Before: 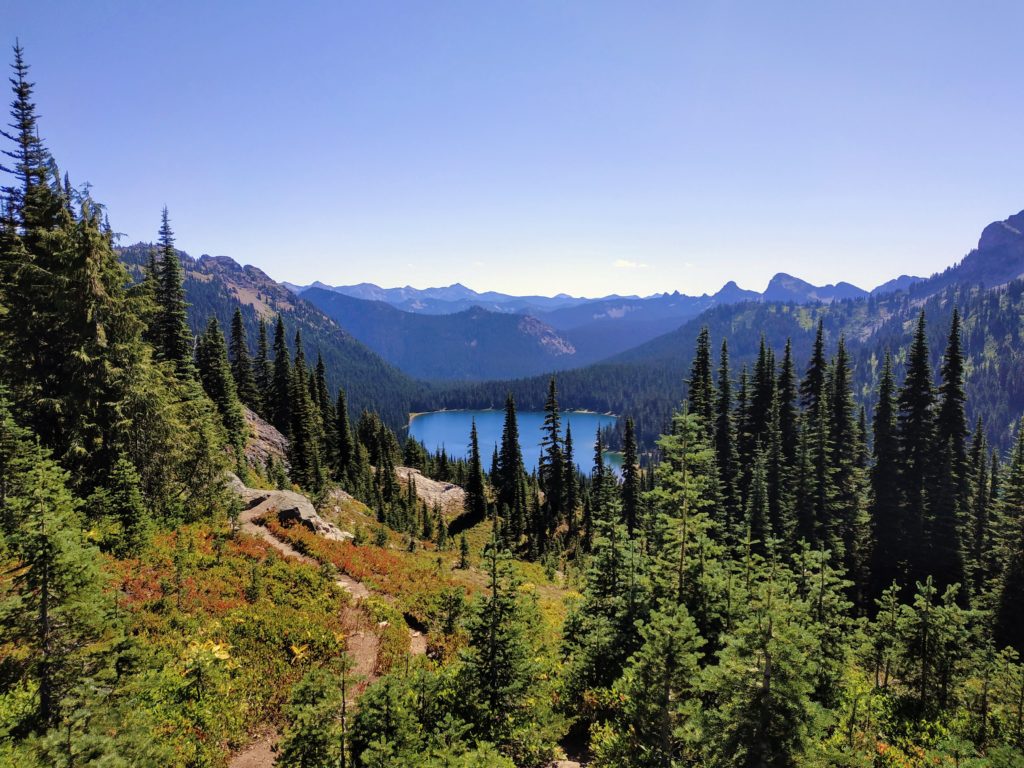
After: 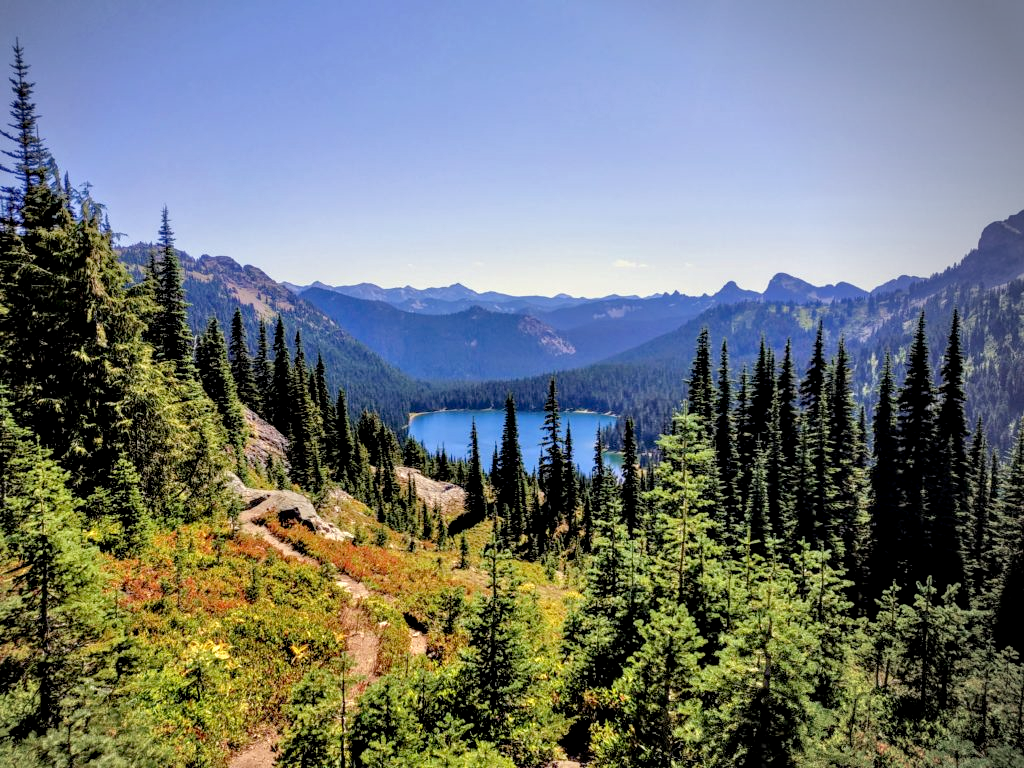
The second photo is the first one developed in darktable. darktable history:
exposure: black level correction 0.006, exposure -0.226 EV, compensate highlight preservation false
local contrast: detail 130%
tone equalizer: -7 EV 0.15 EV, -6 EV 0.6 EV, -5 EV 1.15 EV, -4 EV 1.33 EV, -3 EV 1.15 EV, -2 EV 0.6 EV, -1 EV 0.15 EV, mask exposure compensation -0.5 EV
vignetting: center (-0.15, 0.013)
